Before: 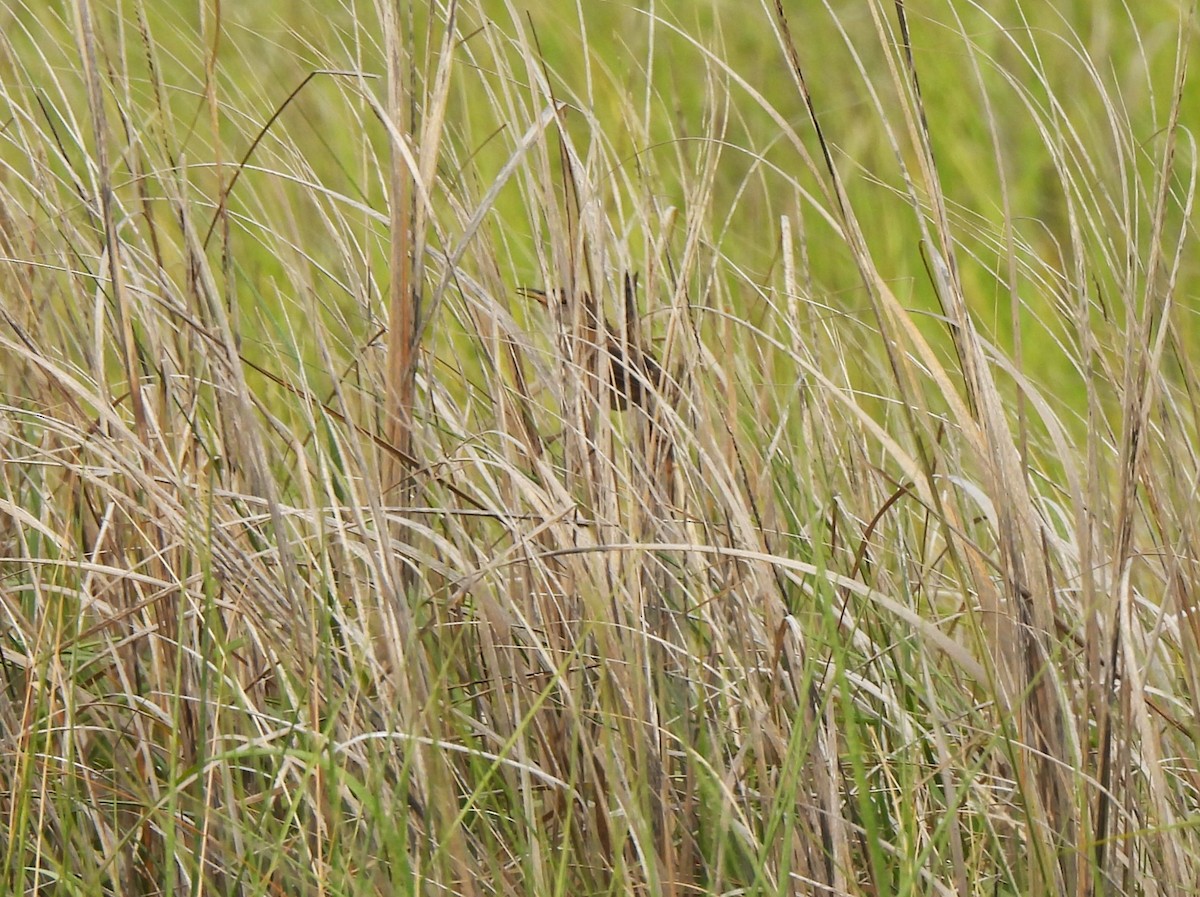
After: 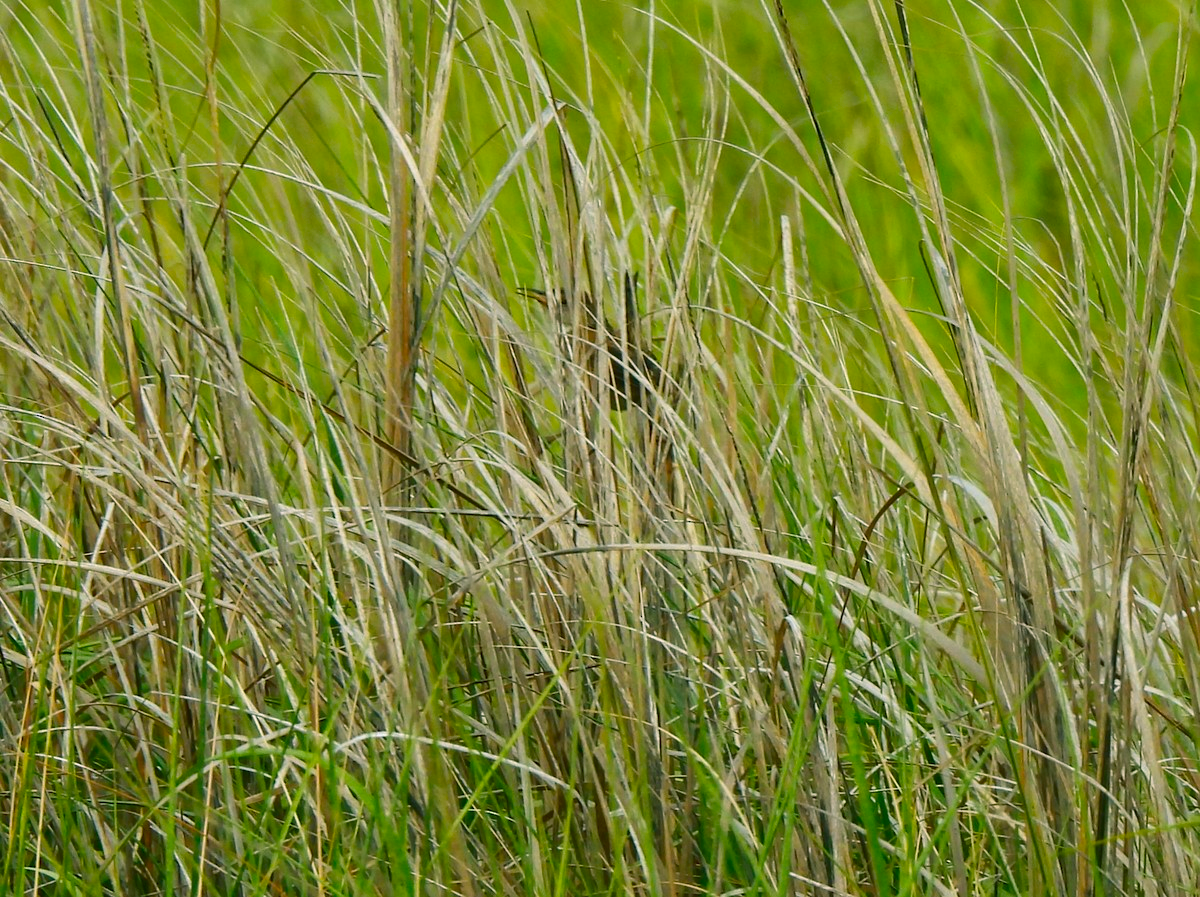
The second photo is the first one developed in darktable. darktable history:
color balance rgb: power › chroma 2.149%, power › hue 163.77°, perceptual saturation grading › global saturation 19.322%, perceptual brilliance grading › global brilliance 2.587%, perceptual brilliance grading › highlights -3.004%, perceptual brilliance grading › shadows 2.581%, global vibrance 20%
contrast brightness saturation: contrast 0.065, brightness -0.146, saturation 0.109
